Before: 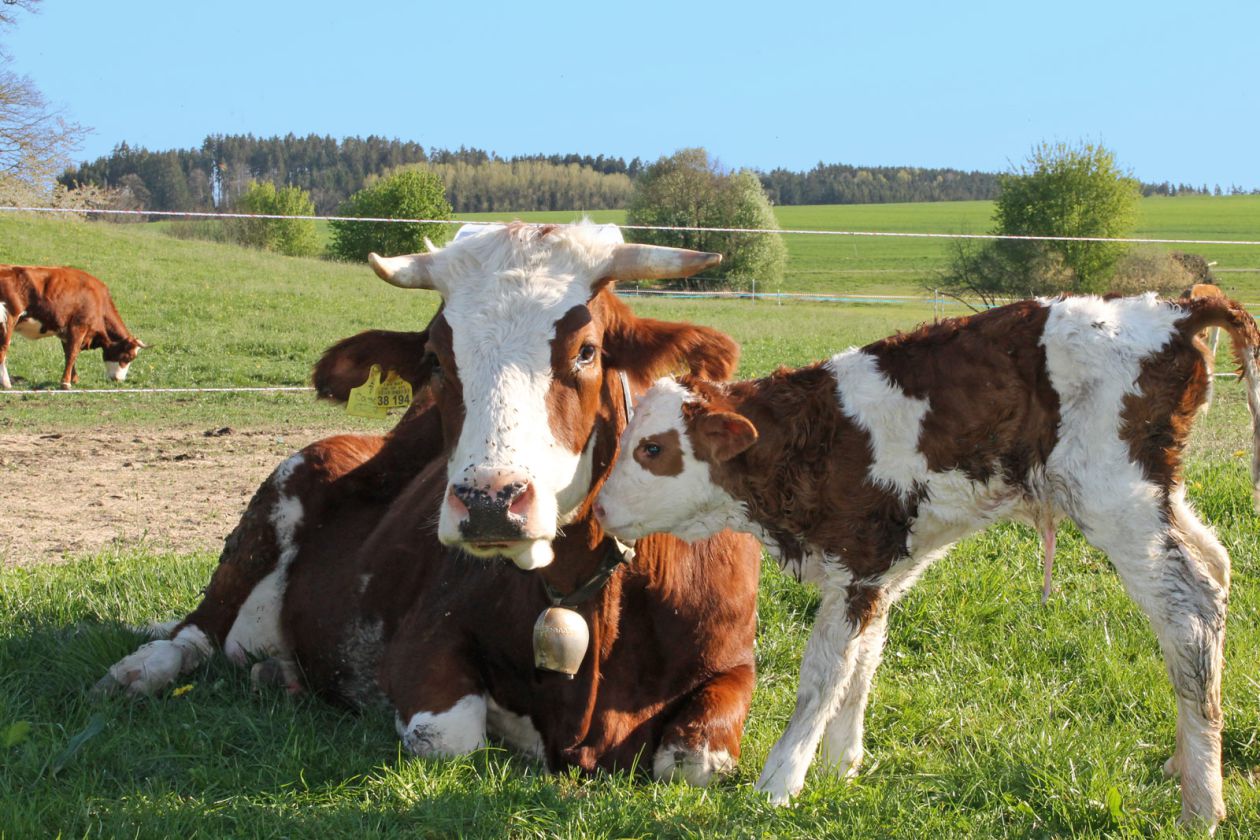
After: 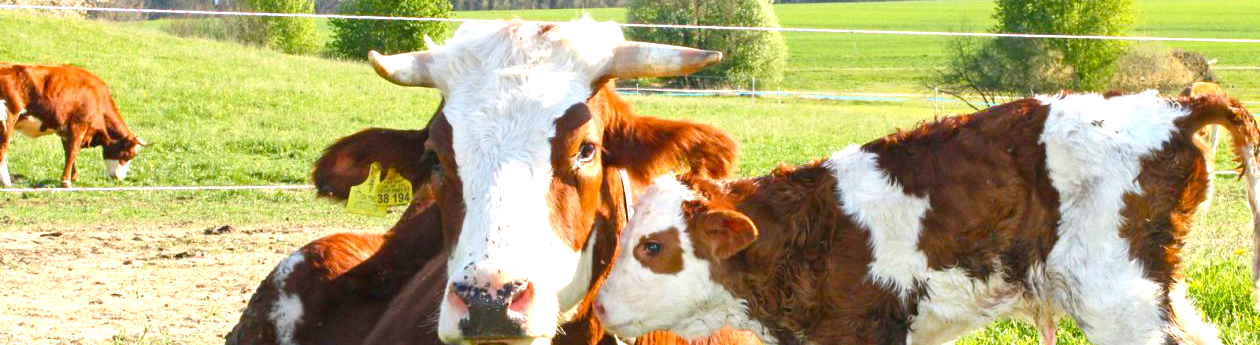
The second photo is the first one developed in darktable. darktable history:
exposure: black level correction 0, exposure 1 EV, compensate highlight preservation false
crop and rotate: top 24.145%, bottom 34.774%
color balance rgb: perceptual saturation grading › global saturation 20%, perceptual saturation grading › highlights -13.95%, perceptual saturation grading › shadows 49.218%, global vibrance 20%
